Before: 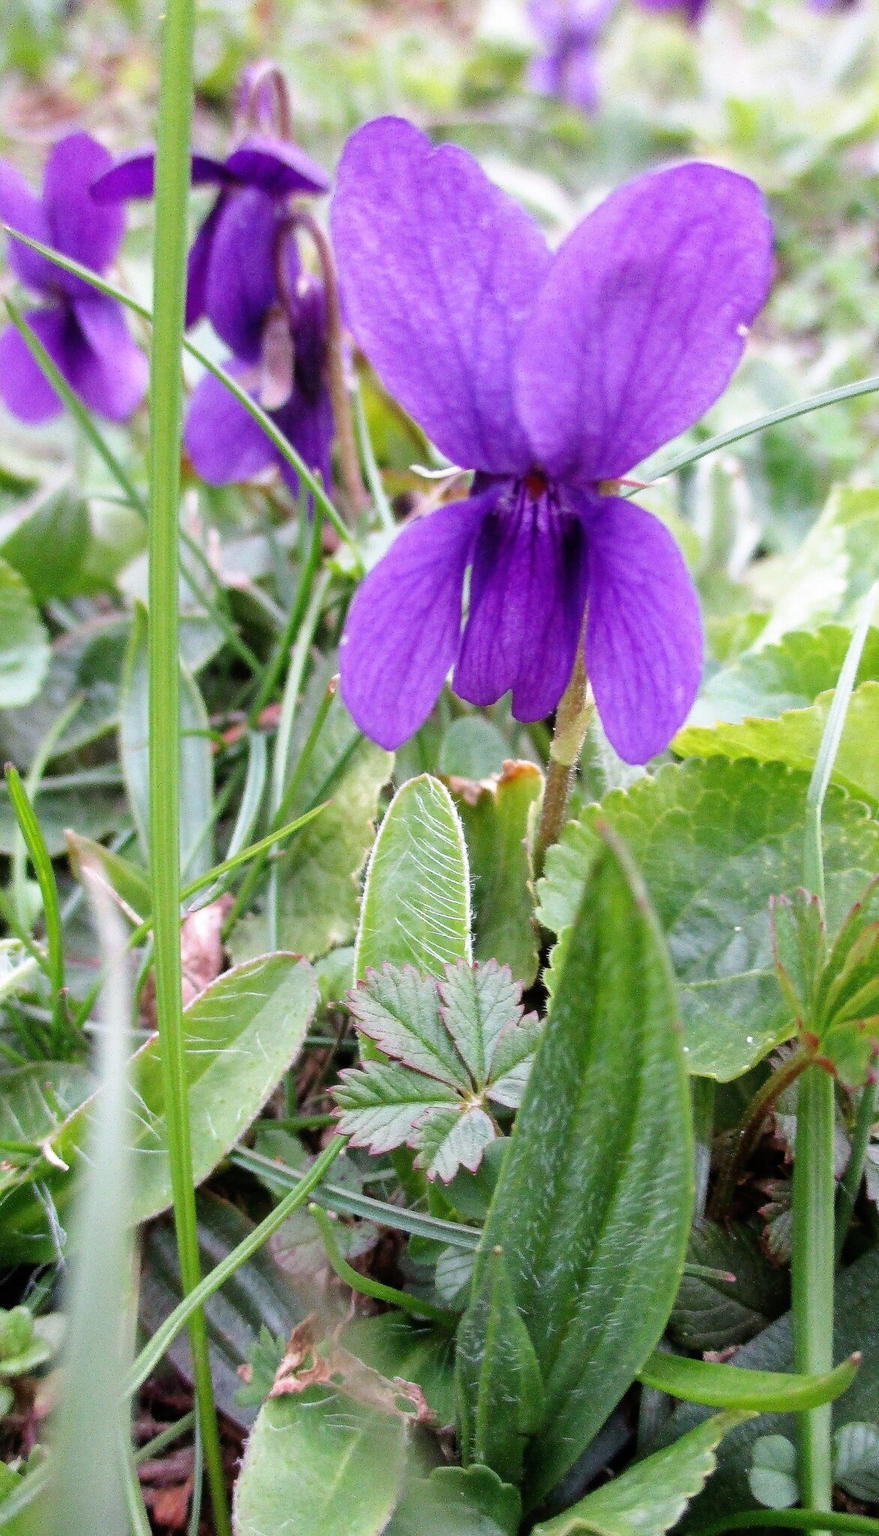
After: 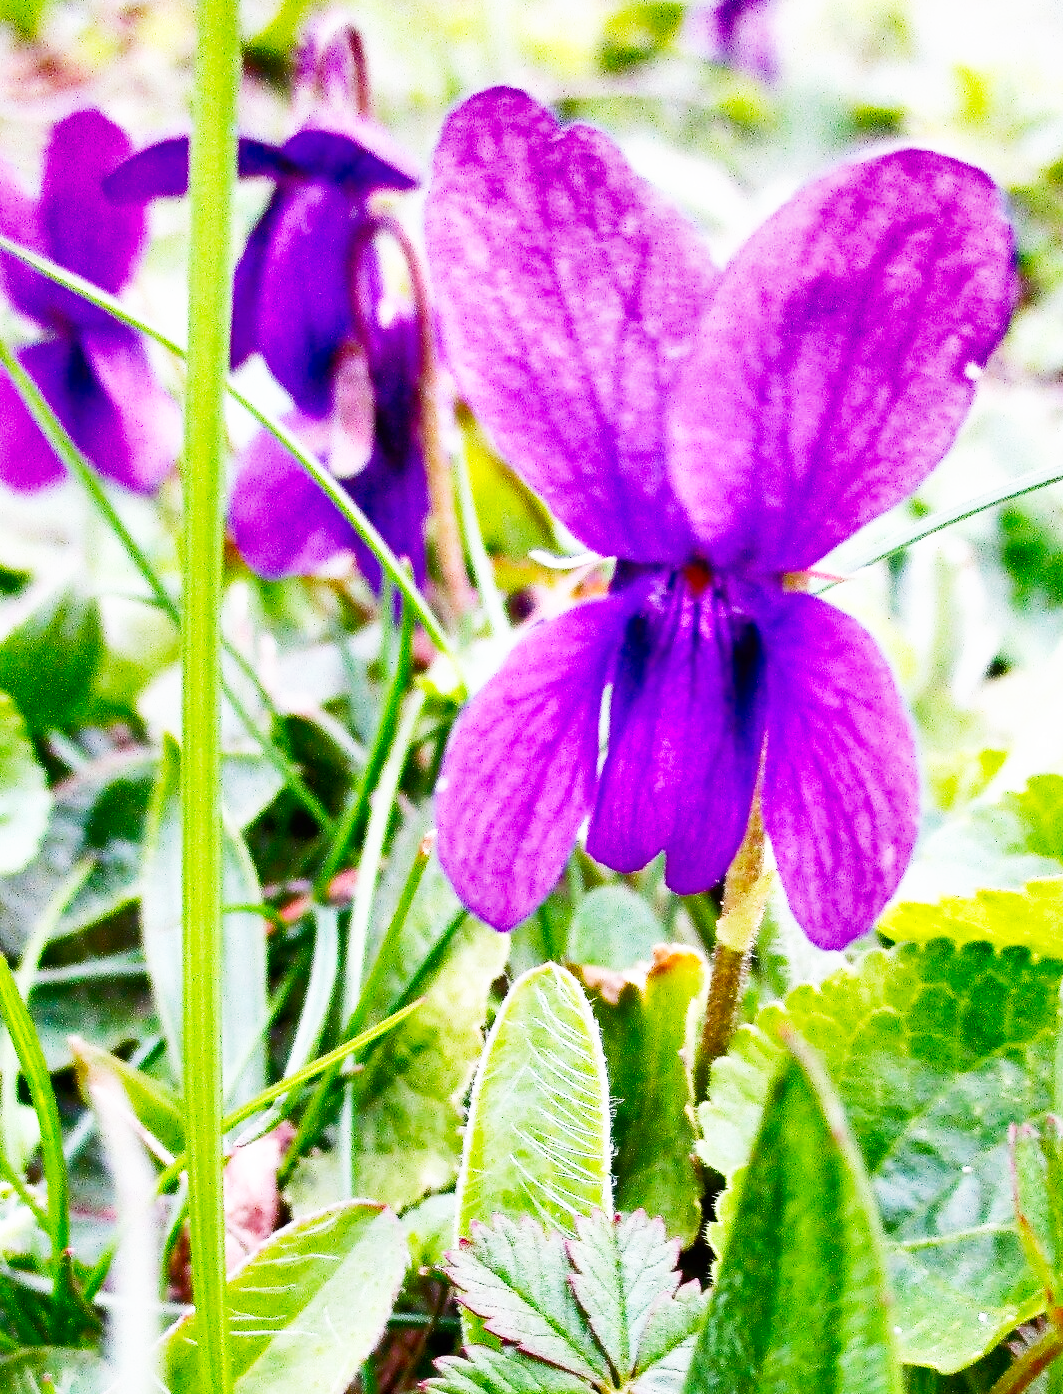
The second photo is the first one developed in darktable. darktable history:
crop: left 1.513%, top 3.408%, right 7.714%, bottom 28.504%
shadows and highlights: shadows 30.57, highlights -62.79, soften with gaussian
velvia: strength 31.68%, mid-tones bias 0.206
base curve: curves: ch0 [(0, 0) (0.012, 0.01) (0.073, 0.168) (0.31, 0.711) (0.645, 0.957) (1, 1)], preserve colors none
